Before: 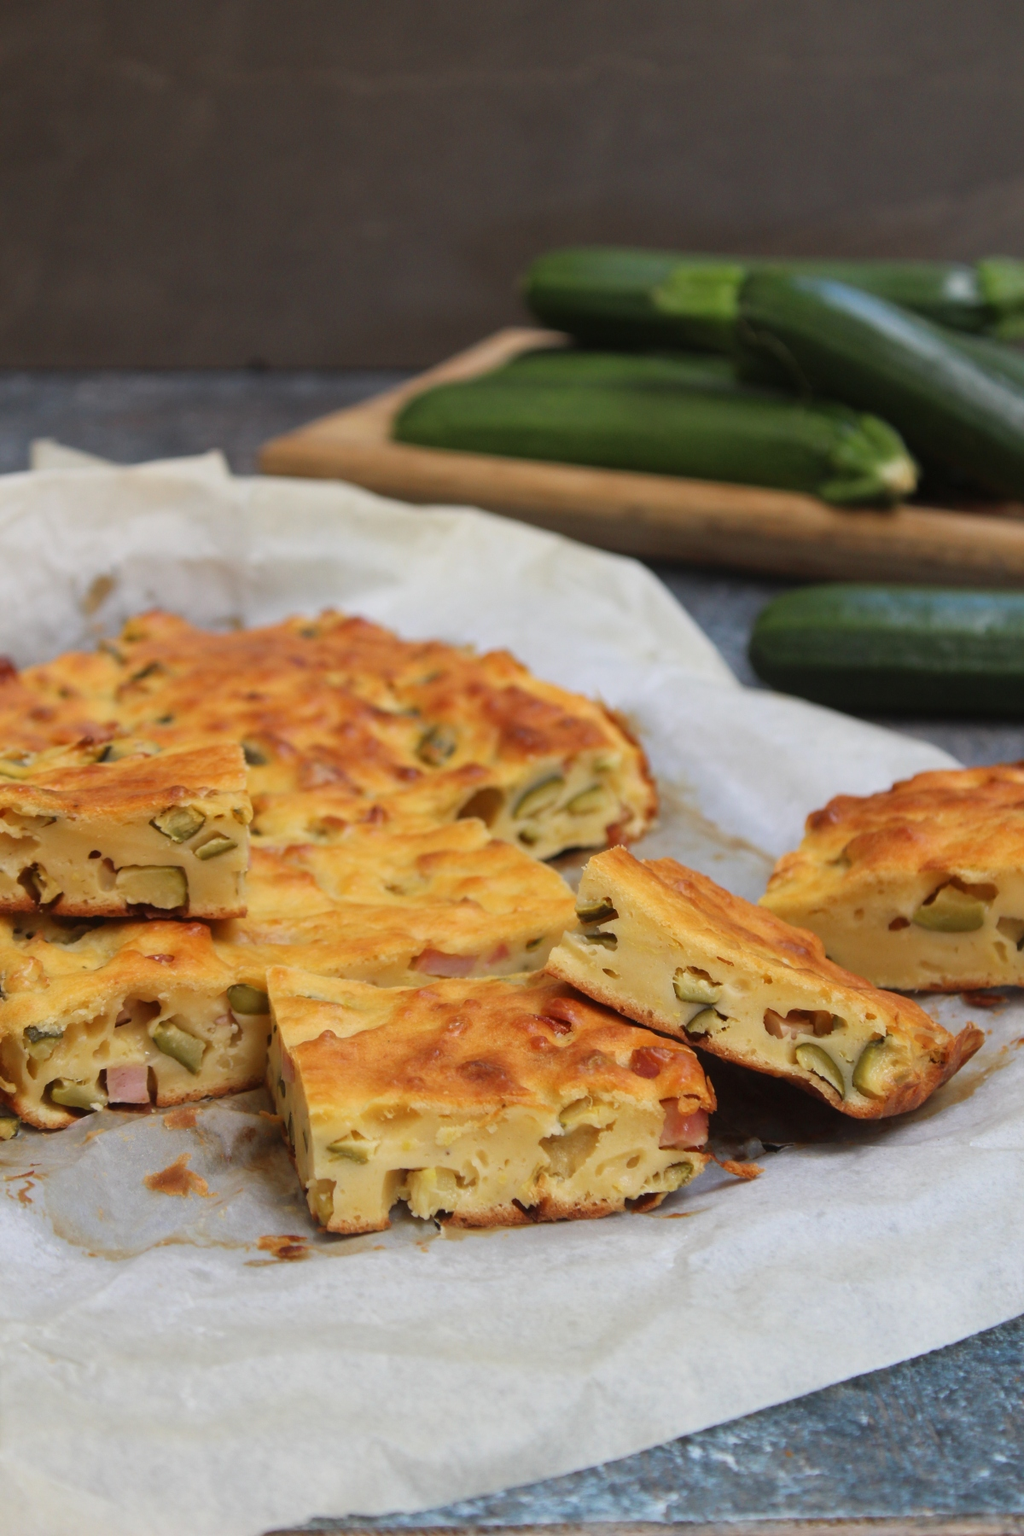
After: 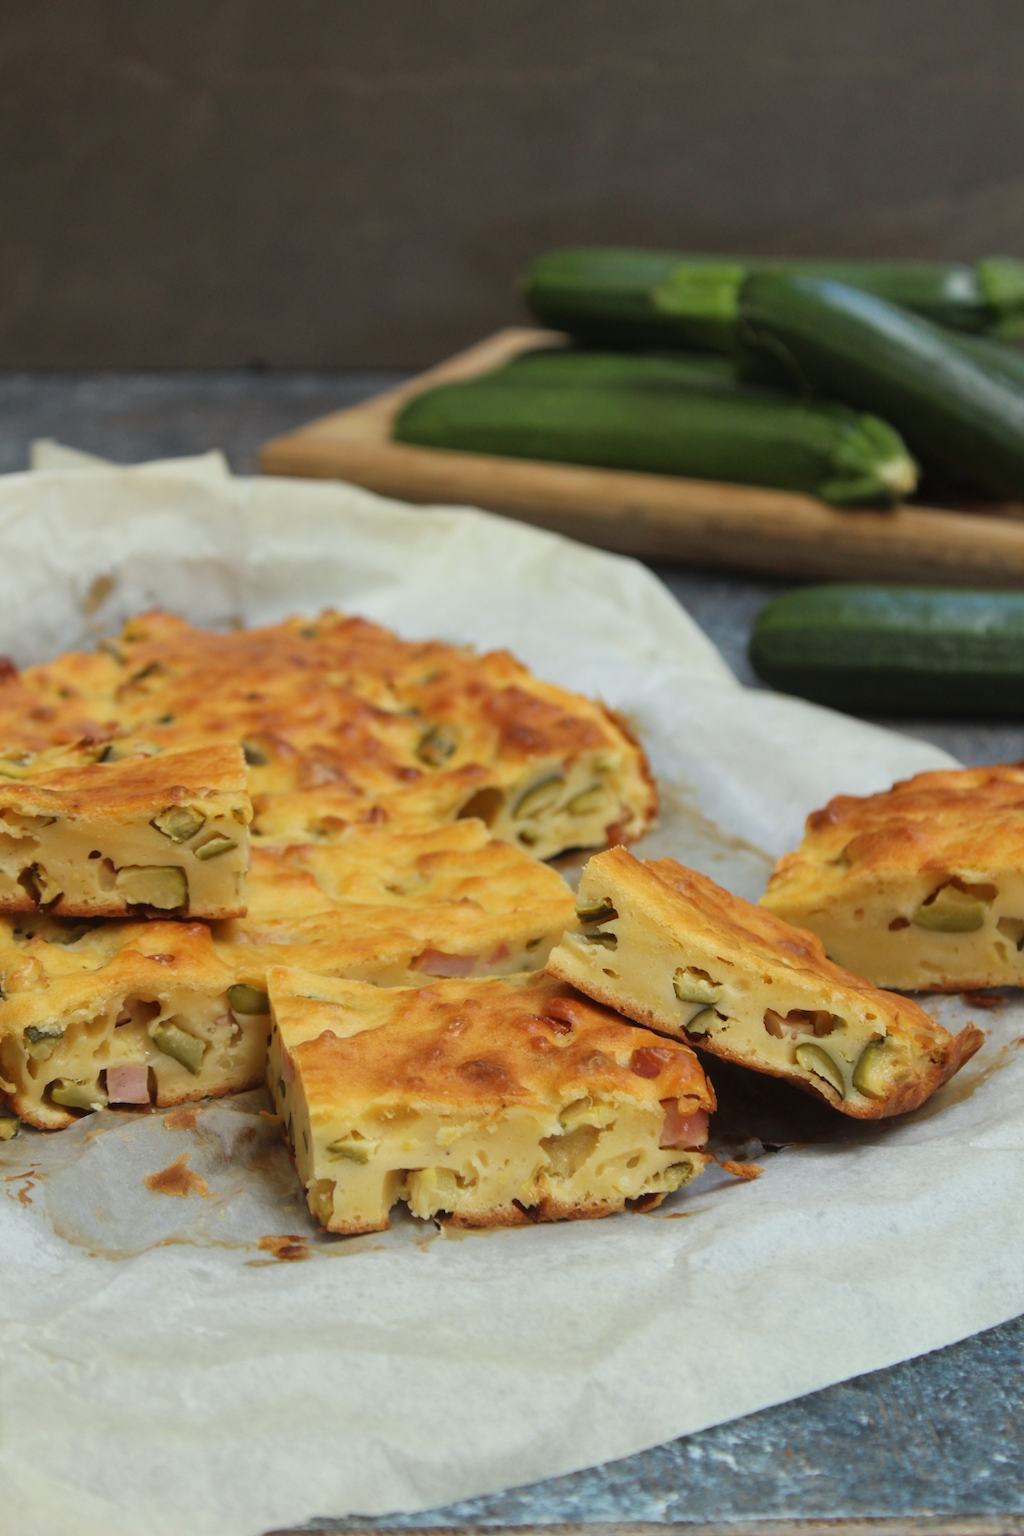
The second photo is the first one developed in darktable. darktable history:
color correction: highlights a* -4.74, highlights b* 5.04, saturation 0.945
